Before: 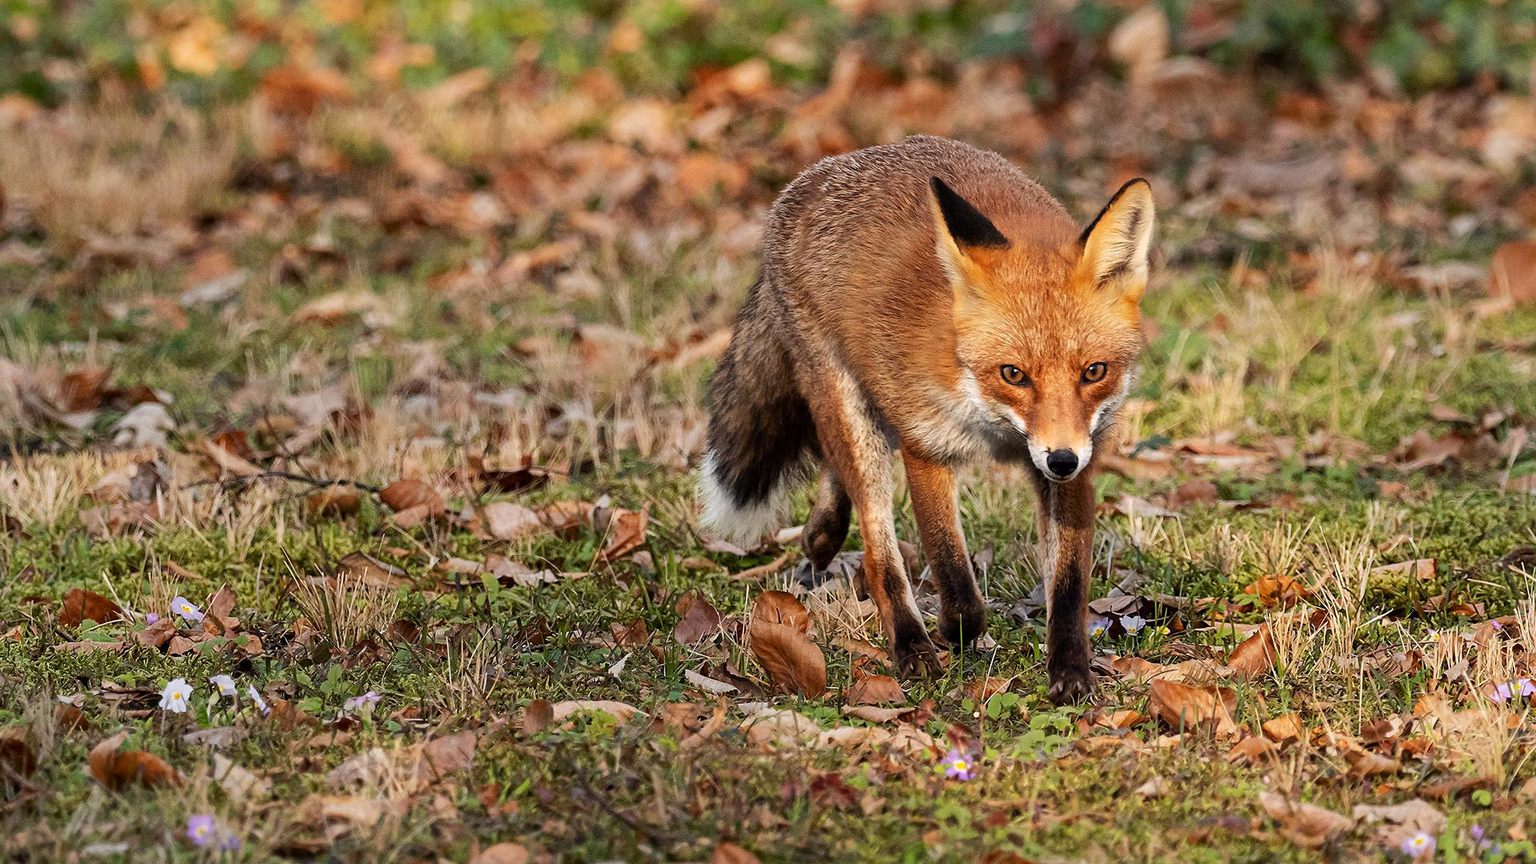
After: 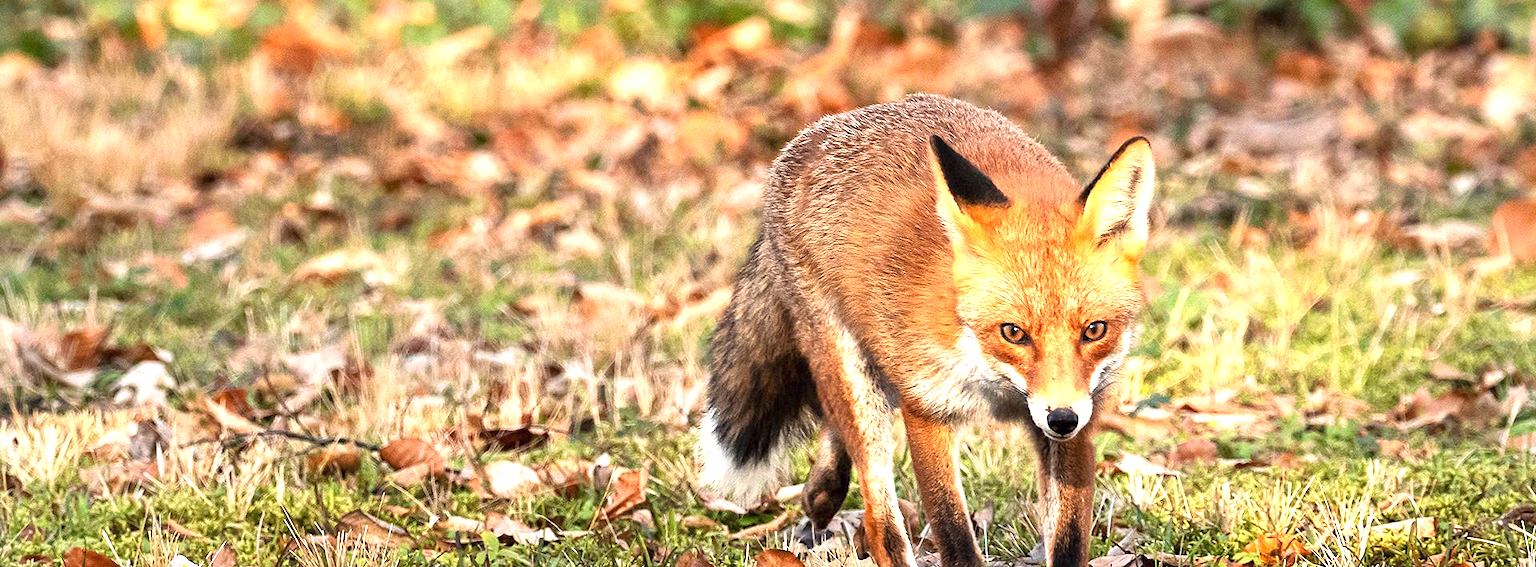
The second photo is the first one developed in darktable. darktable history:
crop and rotate: top 4.848%, bottom 29.503%
exposure: black level correction 0, exposure 1.3 EV, compensate highlight preservation false
